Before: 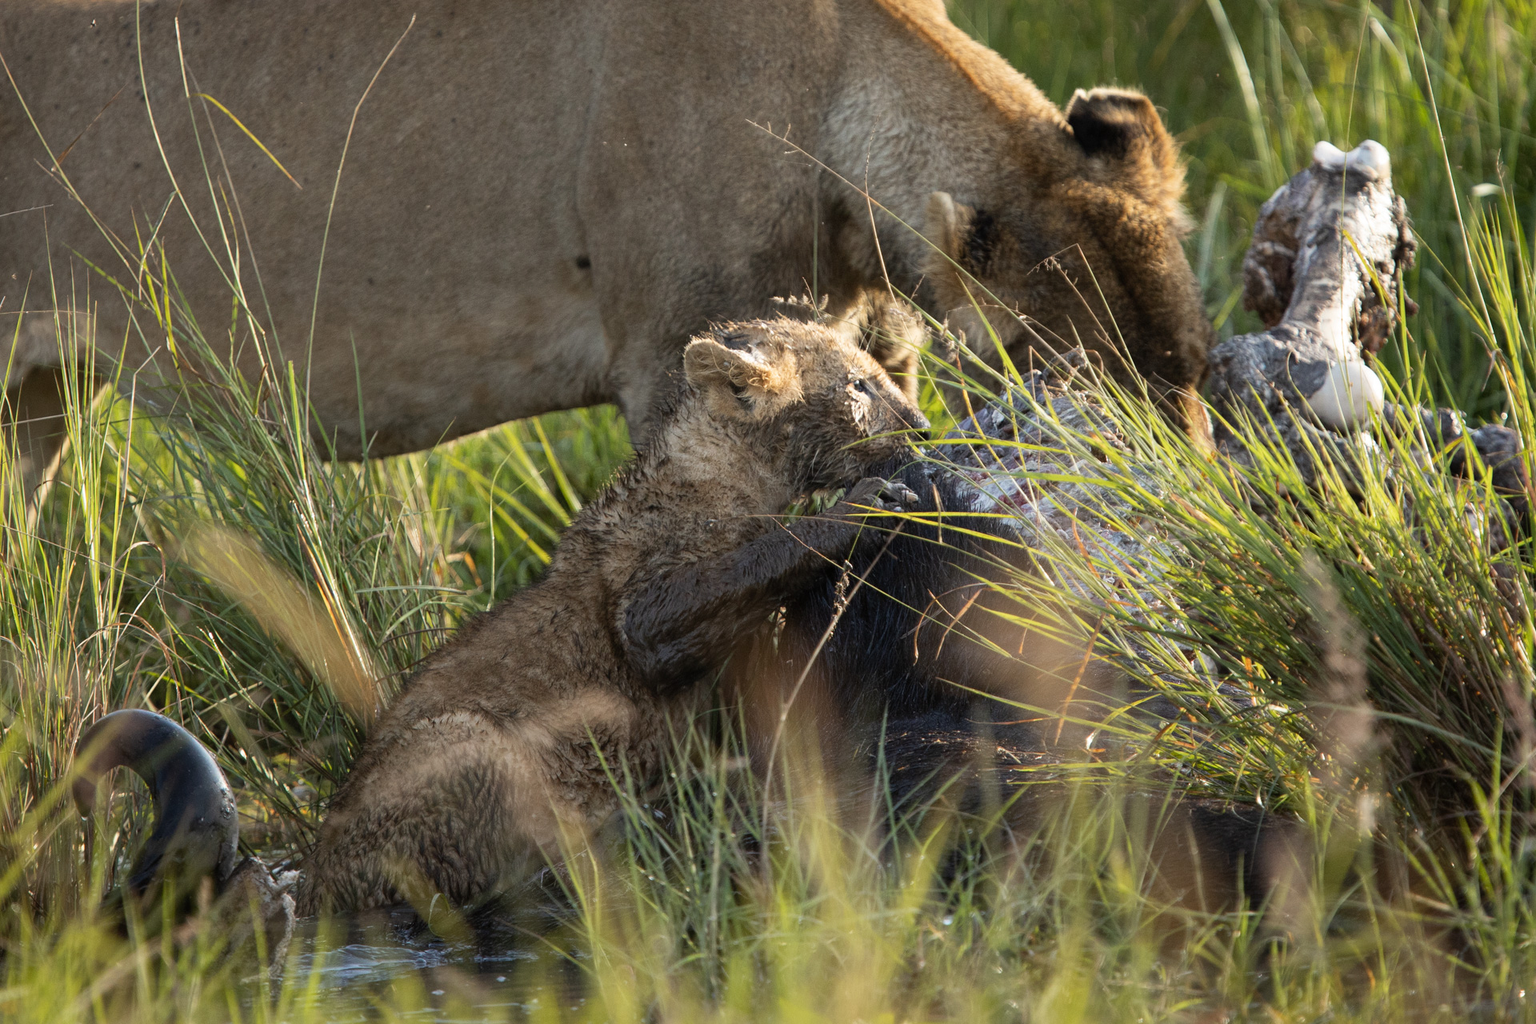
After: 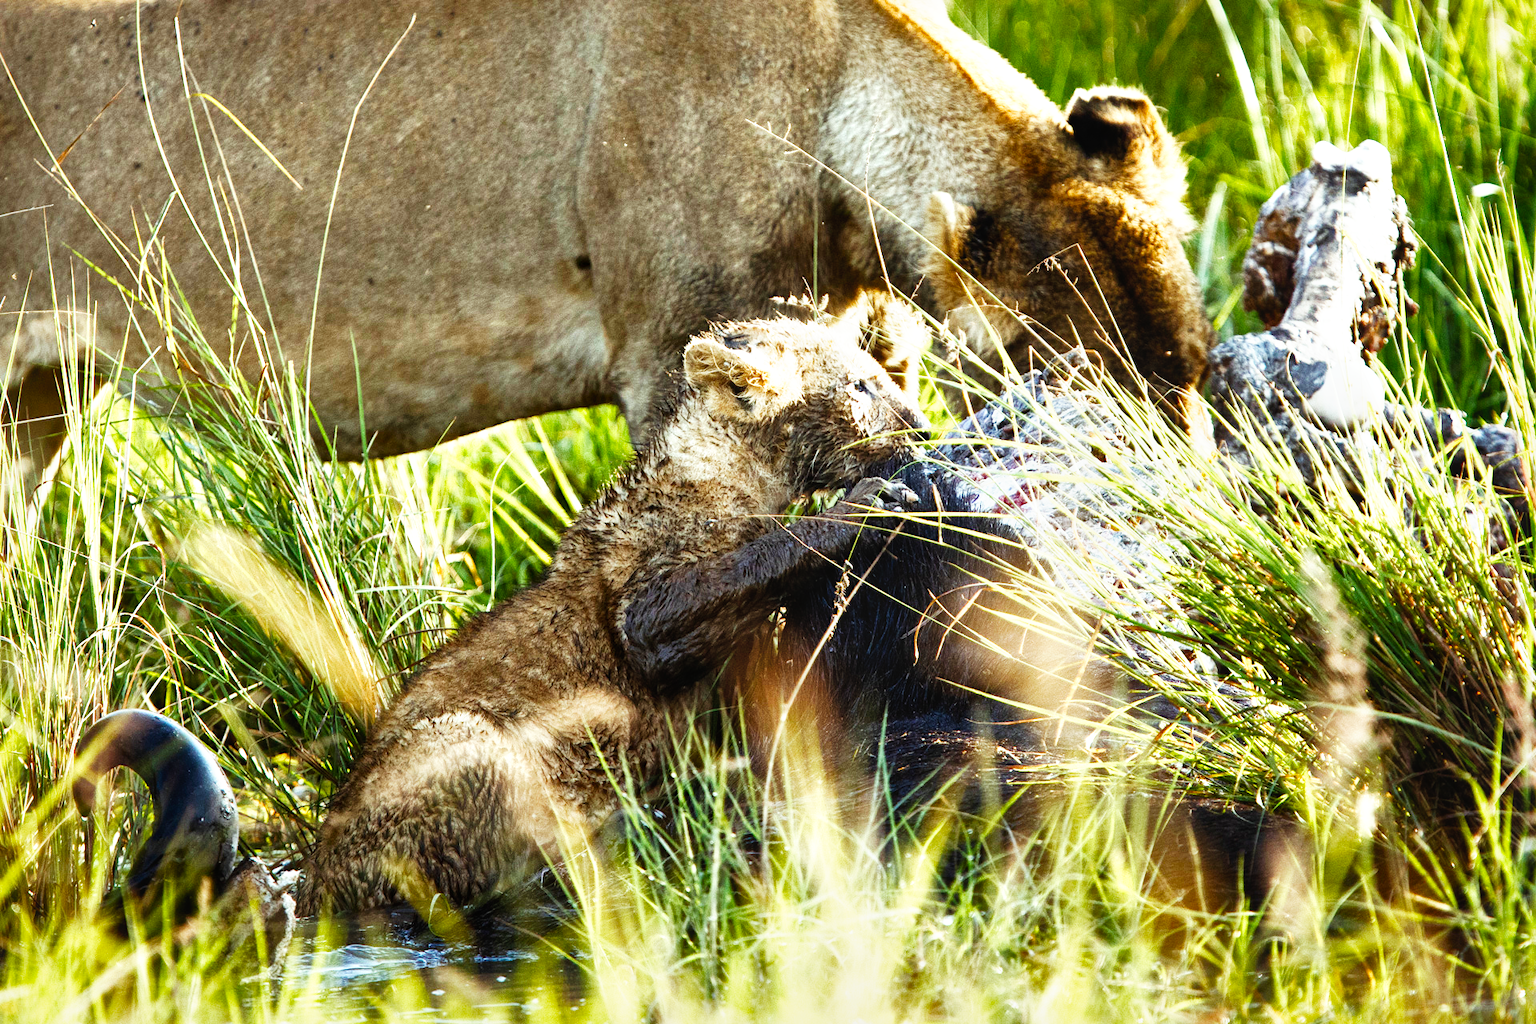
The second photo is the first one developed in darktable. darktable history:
contrast brightness saturation: contrast -0.096, brightness 0.043, saturation 0.076
color balance rgb: highlights gain › luminance 20.227%, highlights gain › chroma 2.835%, highlights gain › hue 170.65°, perceptual saturation grading › global saturation 20%, perceptual saturation grading › highlights -50.017%, perceptual saturation grading › shadows 31.014%, perceptual brilliance grading › highlights 9.63%, perceptual brilliance grading › shadows -4.829%, global vibrance 20%
shadows and highlights: shadows 36.18, highlights -26.89, soften with gaussian
base curve: curves: ch0 [(0, 0) (0.007, 0.004) (0.027, 0.03) (0.046, 0.07) (0.207, 0.54) (0.442, 0.872) (0.673, 0.972) (1, 1)], preserve colors none
local contrast: mode bilateral grid, contrast 26, coarseness 60, detail 151%, midtone range 0.2
tone equalizer: -8 EV -0.398 EV, -7 EV -0.354 EV, -6 EV -0.341 EV, -5 EV -0.21 EV, -3 EV 0.243 EV, -2 EV 0.336 EV, -1 EV 0.382 EV, +0 EV 0.436 EV, edges refinement/feathering 500, mask exposure compensation -1.57 EV, preserve details guided filter
